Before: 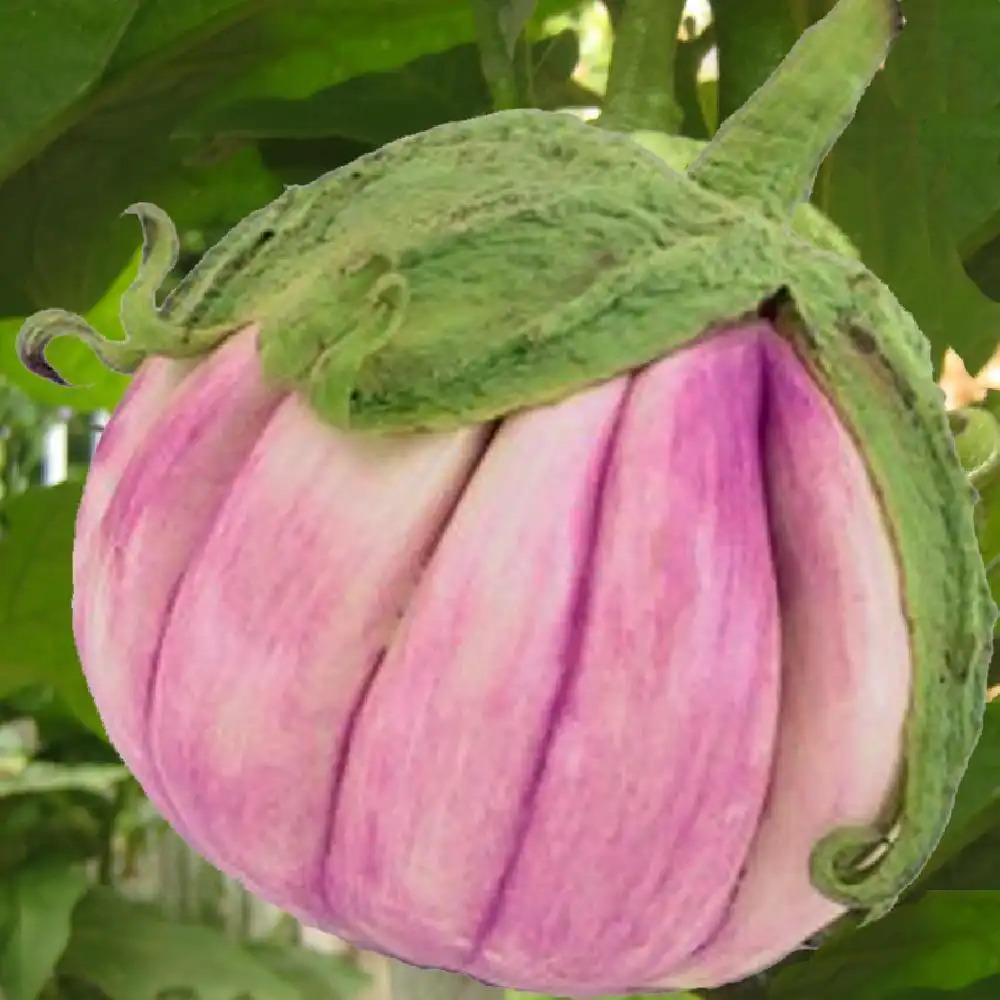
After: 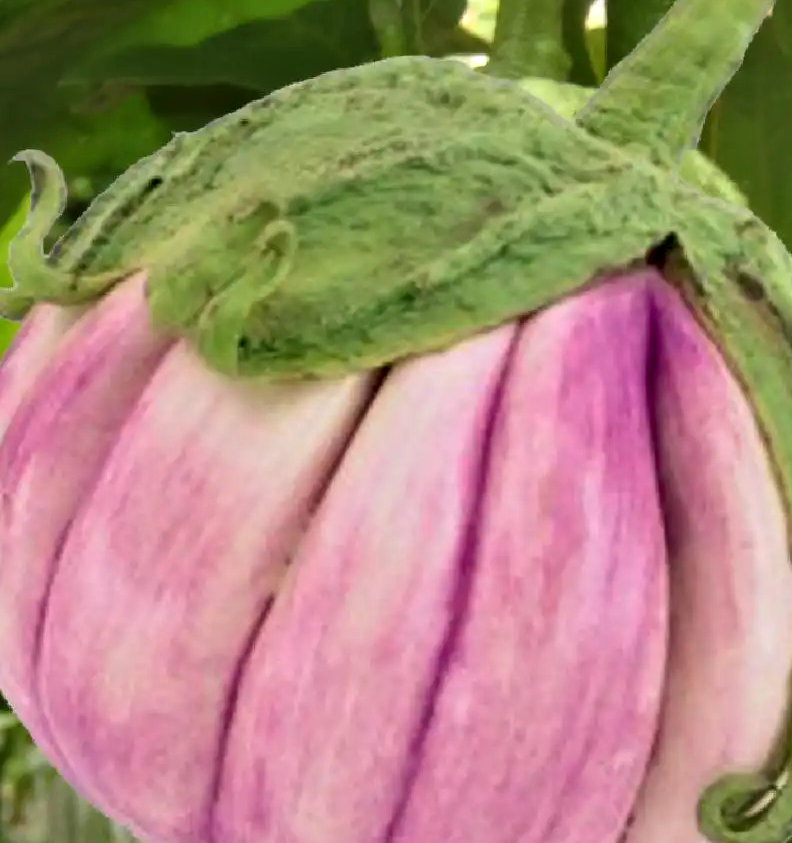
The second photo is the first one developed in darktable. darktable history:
contrast equalizer: y [[0.514, 0.573, 0.581, 0.508, 0.5, 0.5], [0.5 ×6], [0.5 ×6], [0 ×6], [0 ×6]]
crop: left 11.225%, top 5.381%, right 9.565%, bottom 10.314%
